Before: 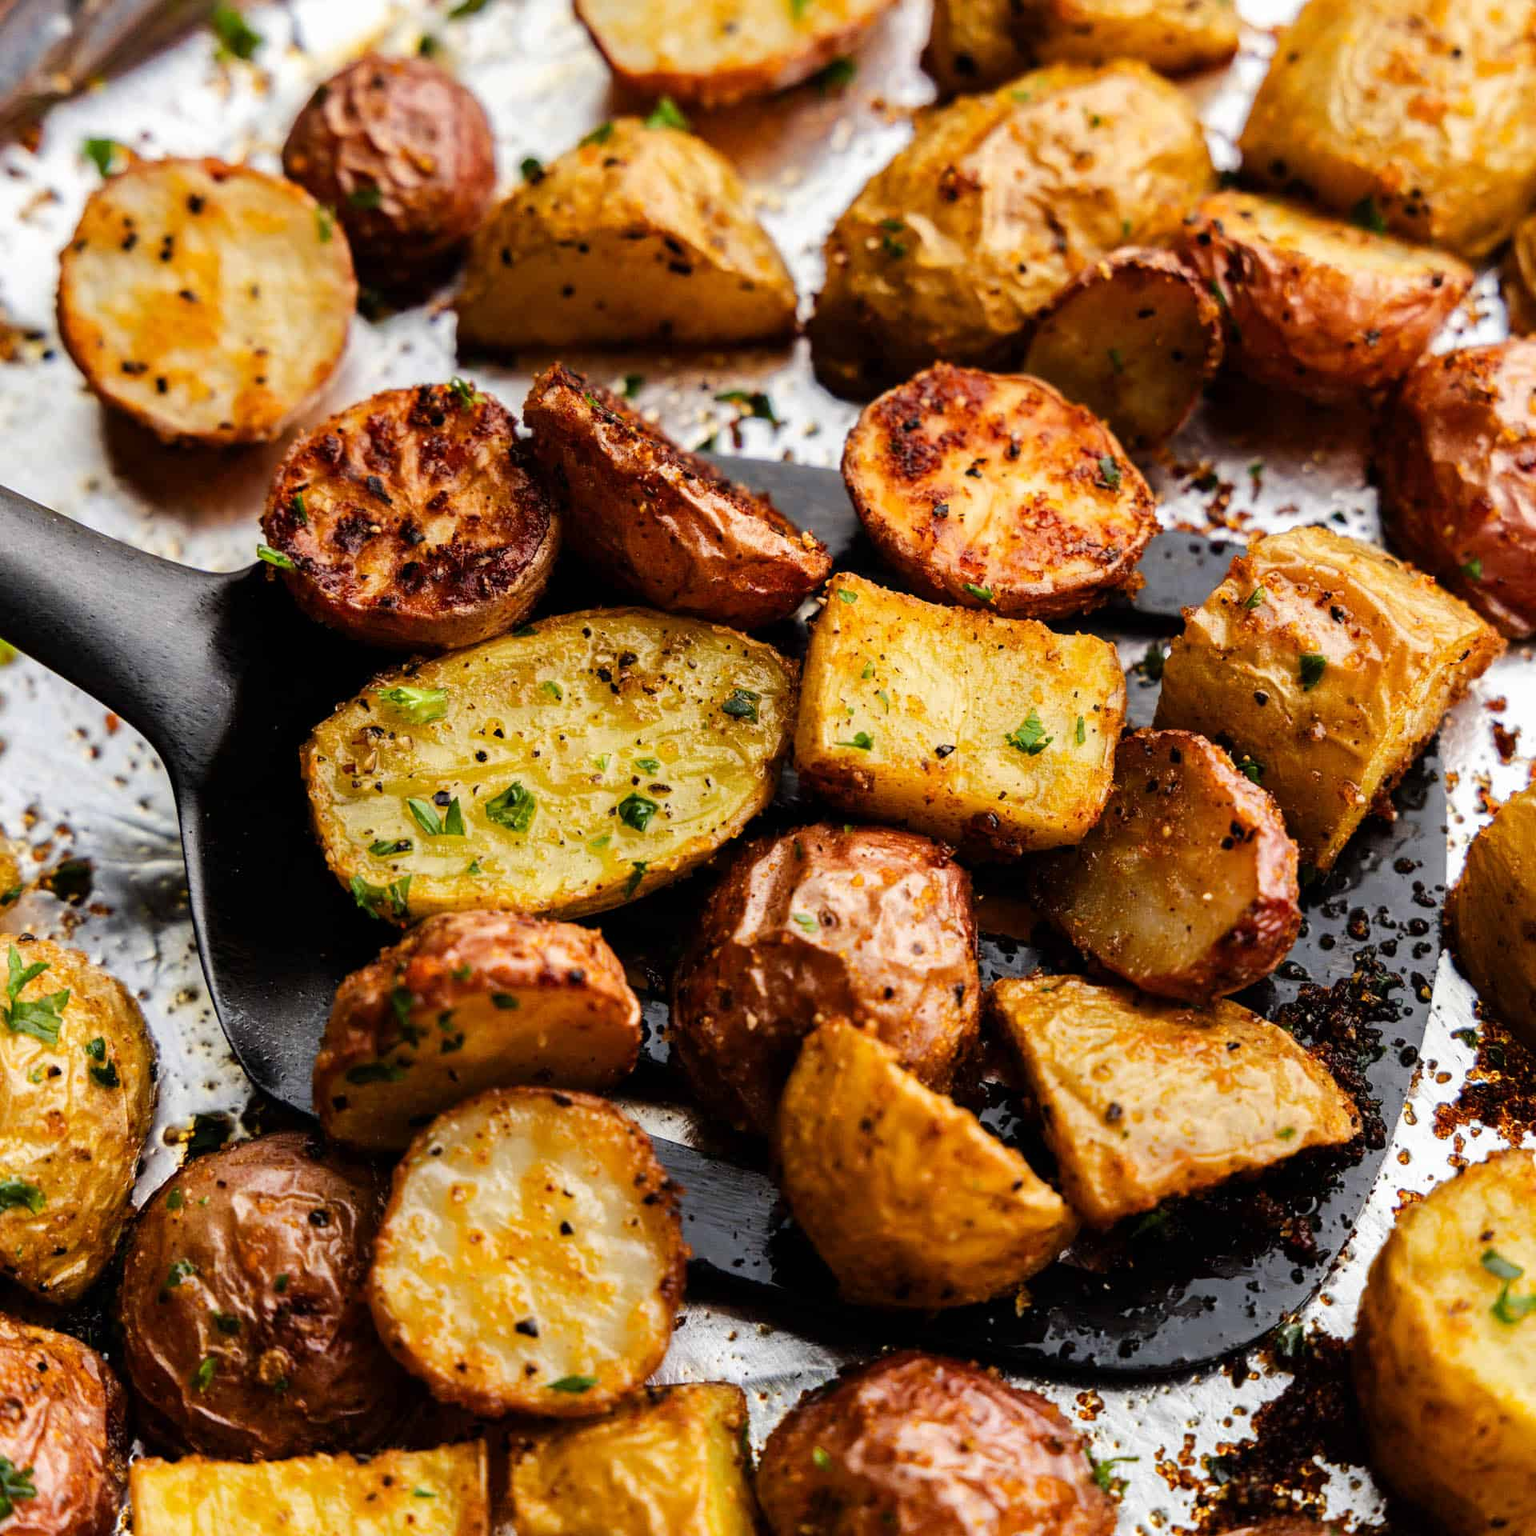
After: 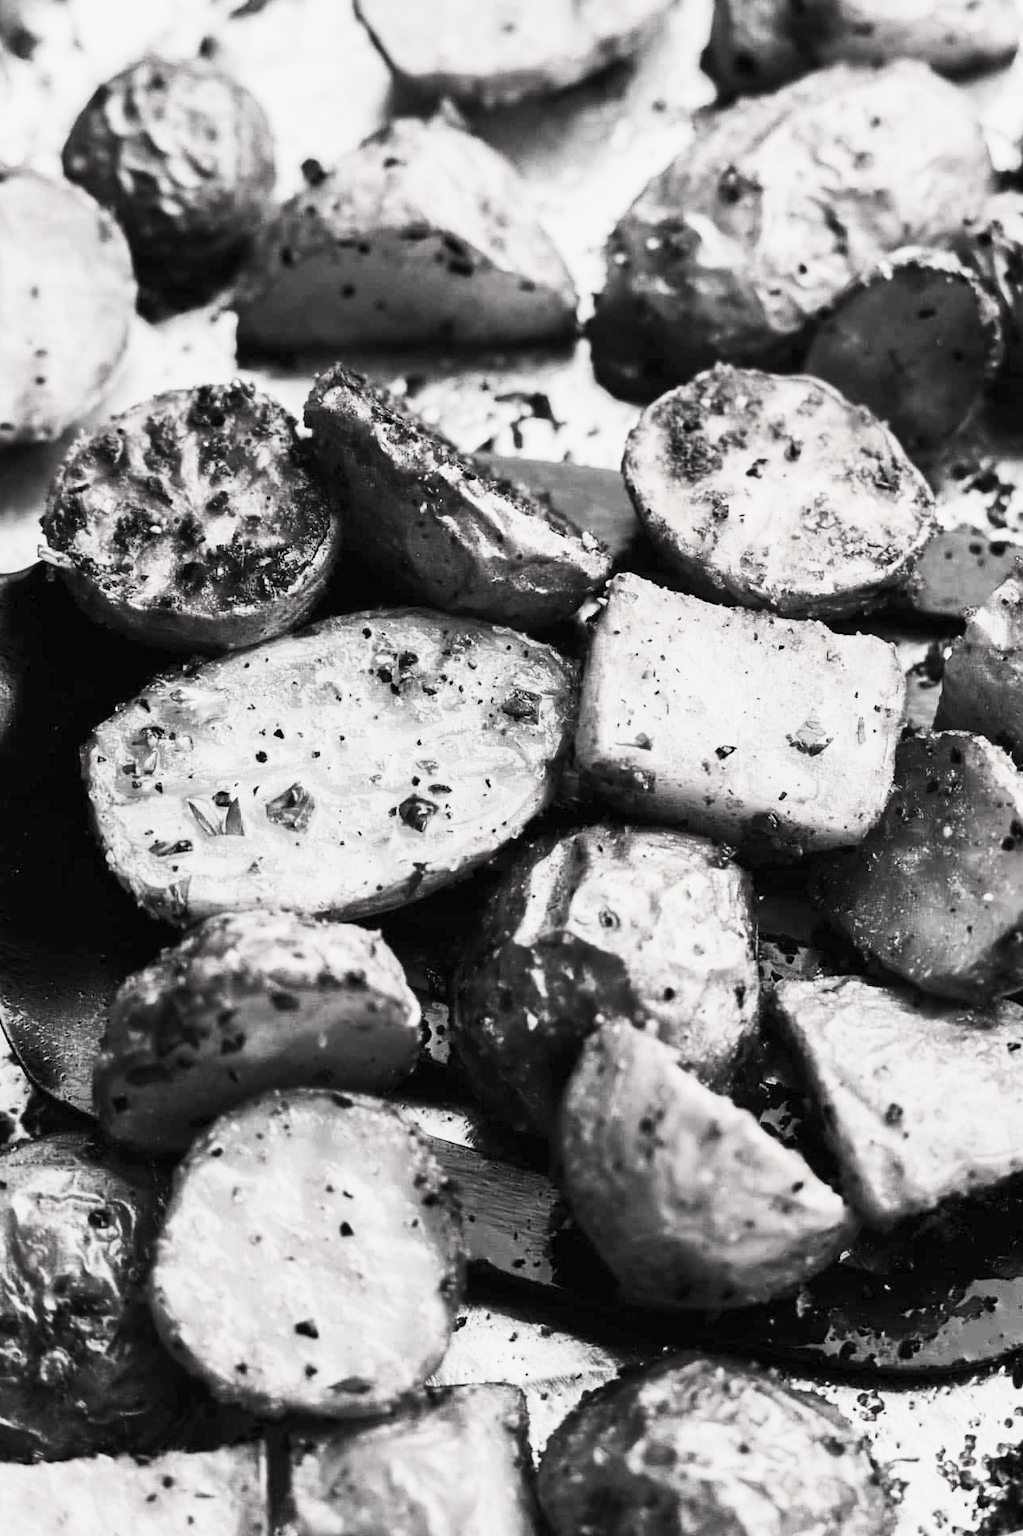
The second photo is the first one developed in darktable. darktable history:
crop and rotate: left 14.373%, right 18.967%
velvia: on, module defaults
shadows and highlights: shadows -20.09, white point adjustment -1.88, highlights -35.2
contrast brightness saturation: contrast 0.532, brightness 0.474, saturation -0.987
